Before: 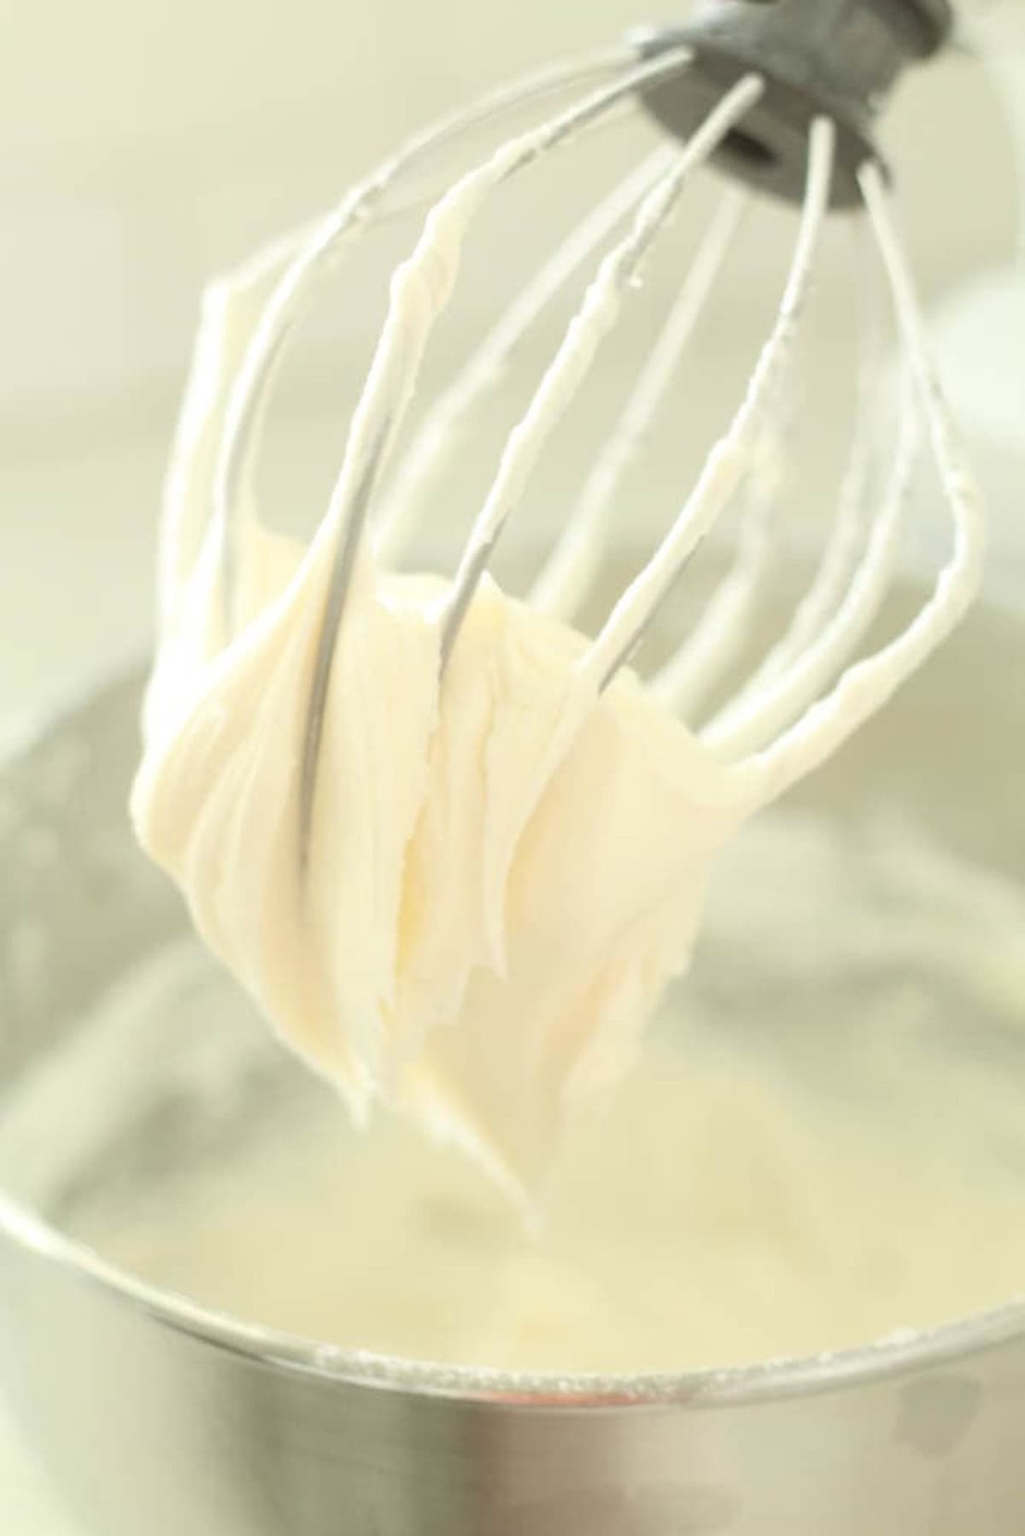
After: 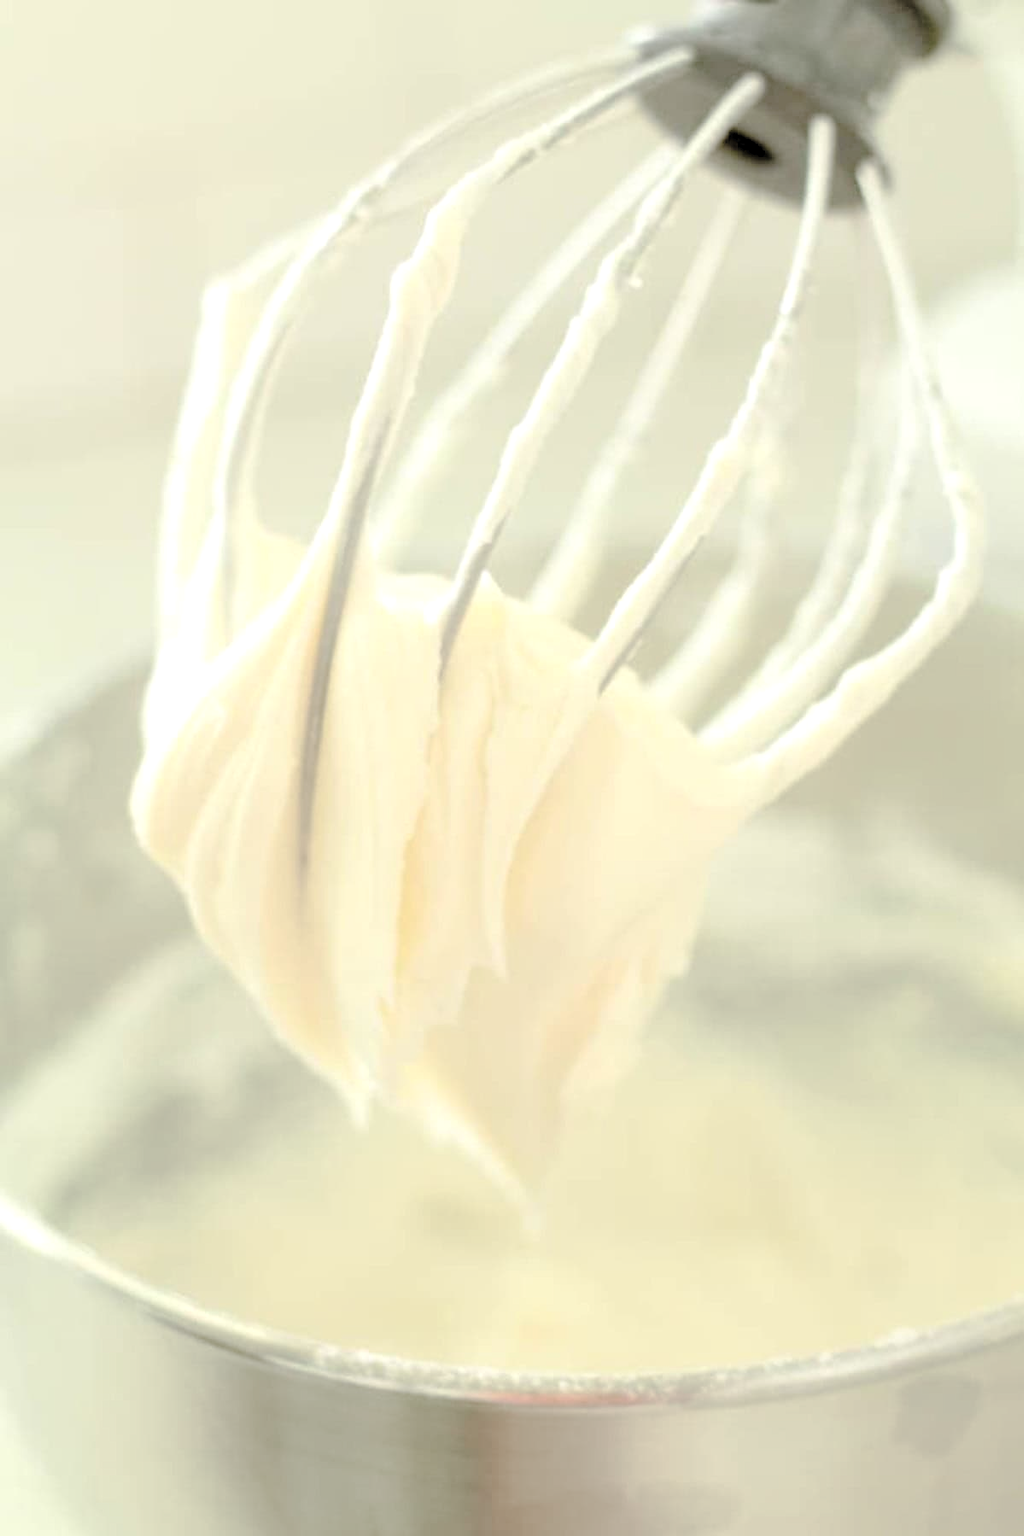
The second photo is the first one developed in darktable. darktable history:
rgb levels: levels [[0.029, 0.461, 0.922], [0, 0.5, 1], [0, 0.5, 1]]
tone curve: curves: ch0 [(0, 0) (0.003, 0.021) (0.011, 0.021) (0.025, 0.021) (0.044, 0.033) (0.069, 0.053) (0.1, 0.08) (0.136, 0.114) (0.177, 0.171) (0.224, 0.246) (0.277, 0.332) (0.335, 0.424) (0.399, 0.496) (0.468, 0.561) (0.543, 0.627) (0.623, 0.685) (0.709, 0.741) (0.801, 0.813) (0.898, 0.902) (1, 1)], preserve colors none
